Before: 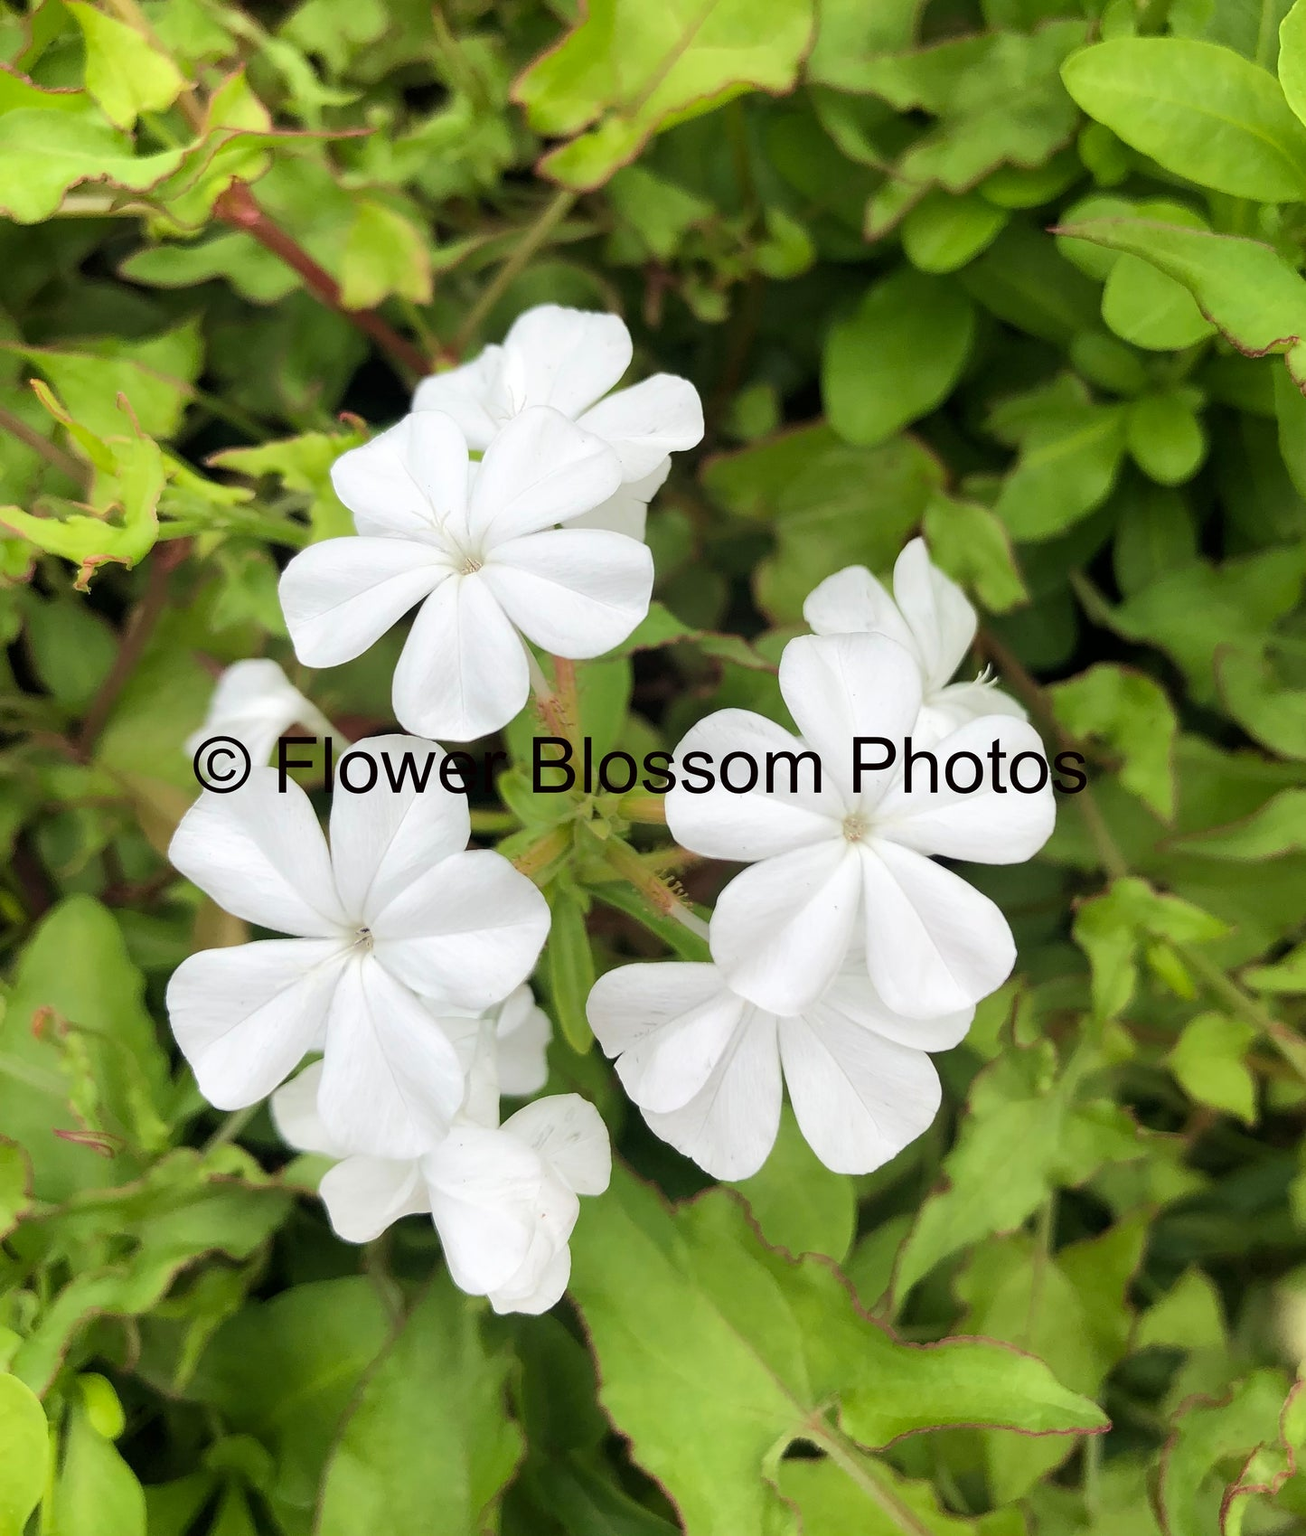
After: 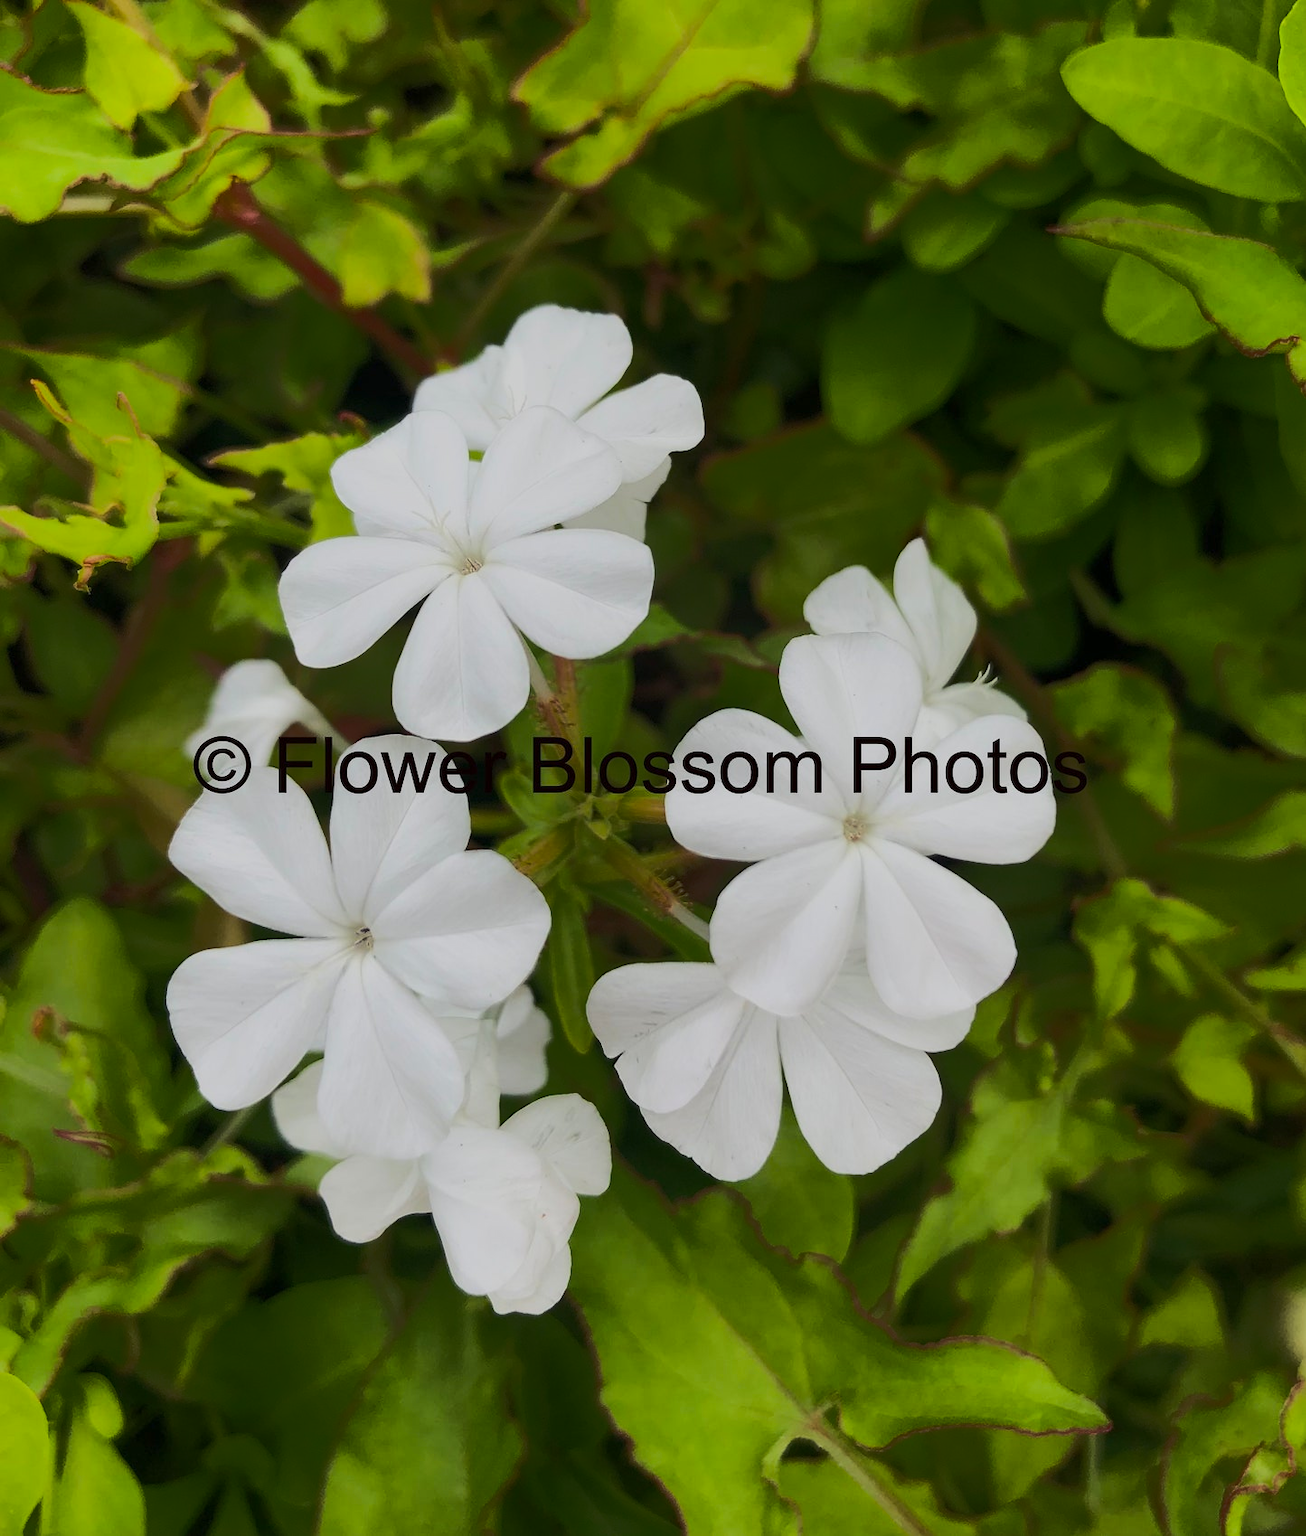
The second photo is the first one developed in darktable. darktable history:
color balance rgb: perceptual saturation grading › global saturation 25.786%, perceptual brilliance grading › highlights 2.12%, perceptual brilliance grading › mid-tones -50.233%, perceptual brilliance grading › shadows -49.762%, contrast -29.943%
